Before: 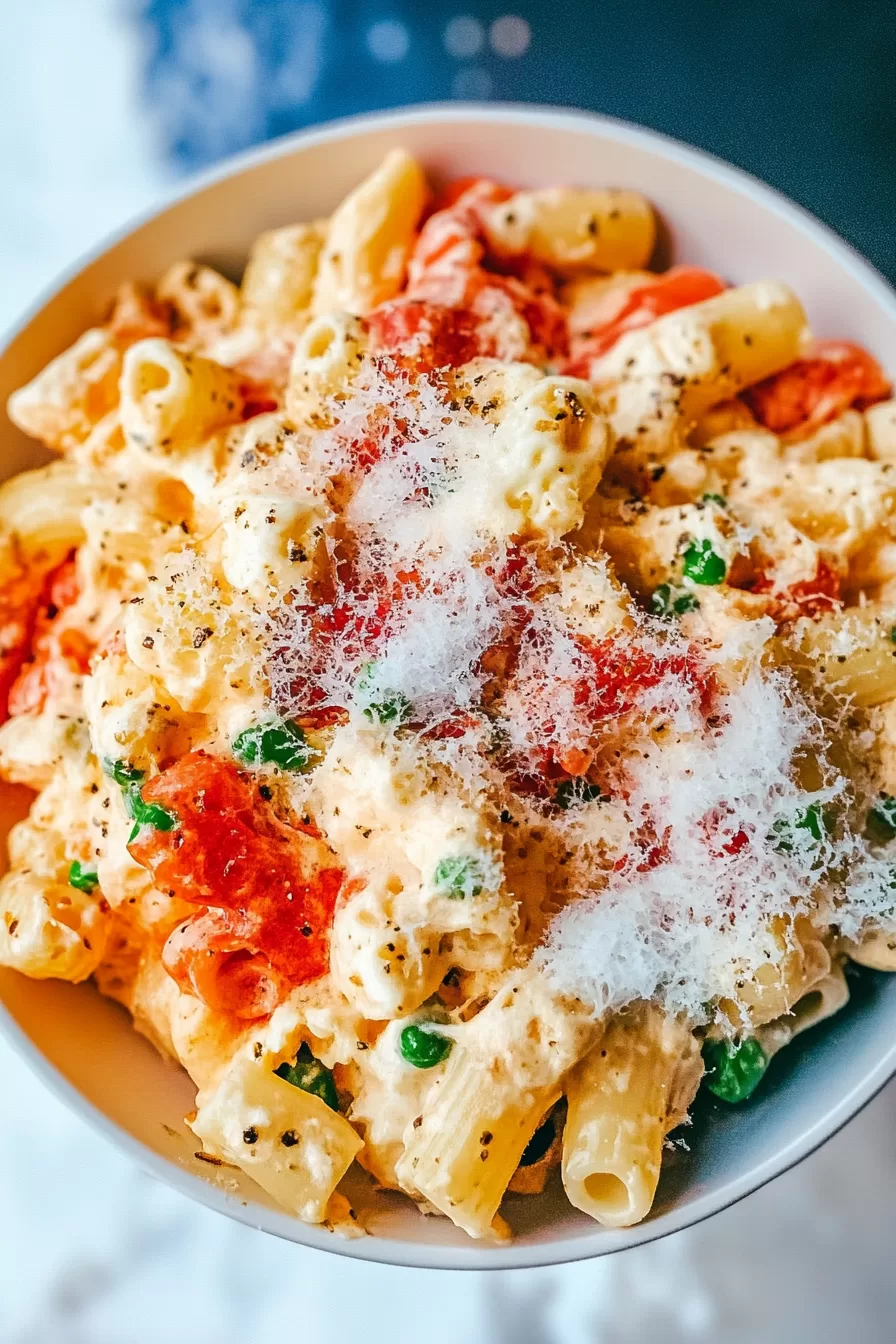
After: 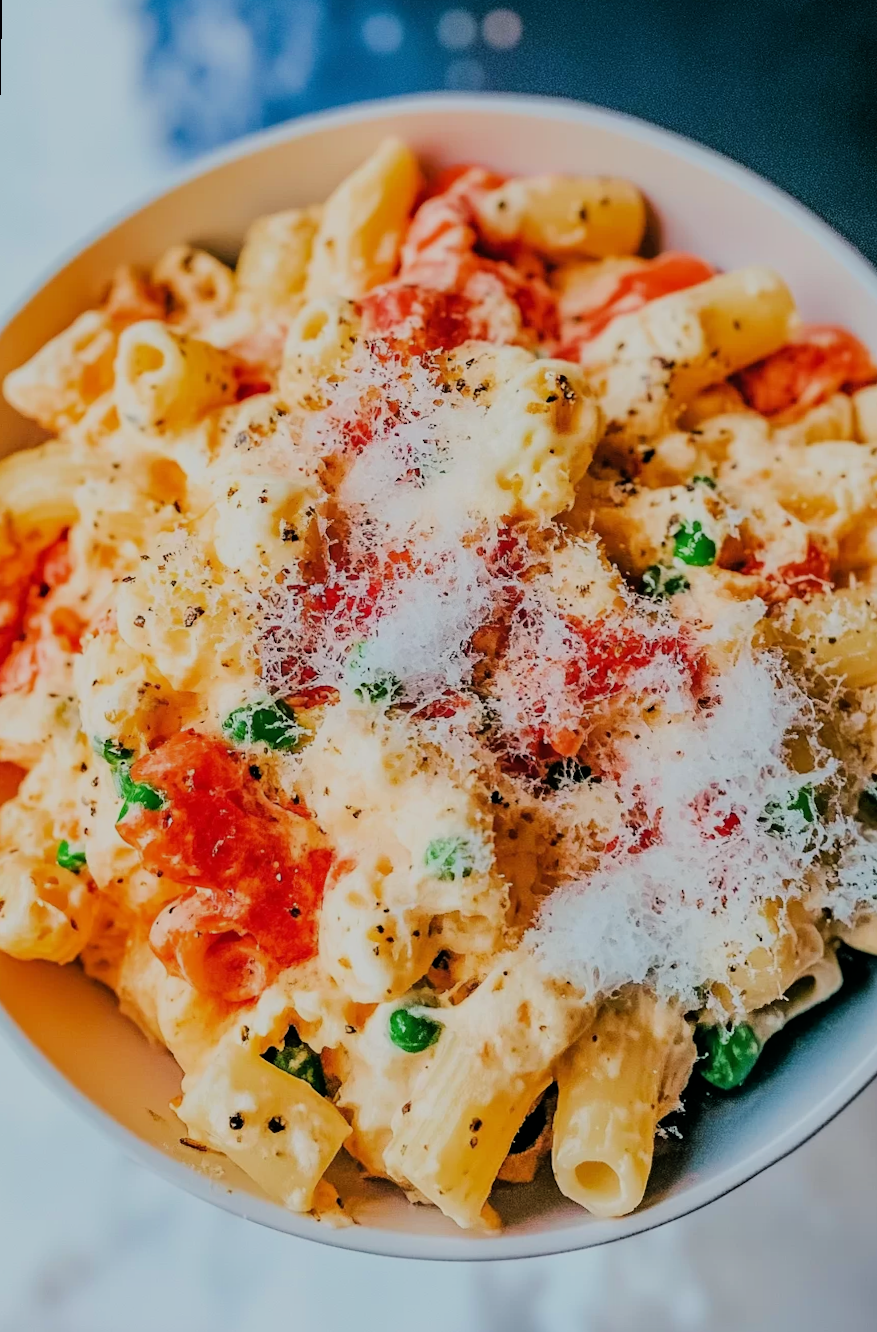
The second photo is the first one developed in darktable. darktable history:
filmic rgb: black relative exposure -6.15 EV, white relative exposure 6.96 EV, hardness 2.23, color science v6 (2022)
rotate and perspective: rotation 0.226°, lens shift (vertical) -0.042, crop left 0.023, crop right 0.982, crop top 0.006, crop bottom 0.994
